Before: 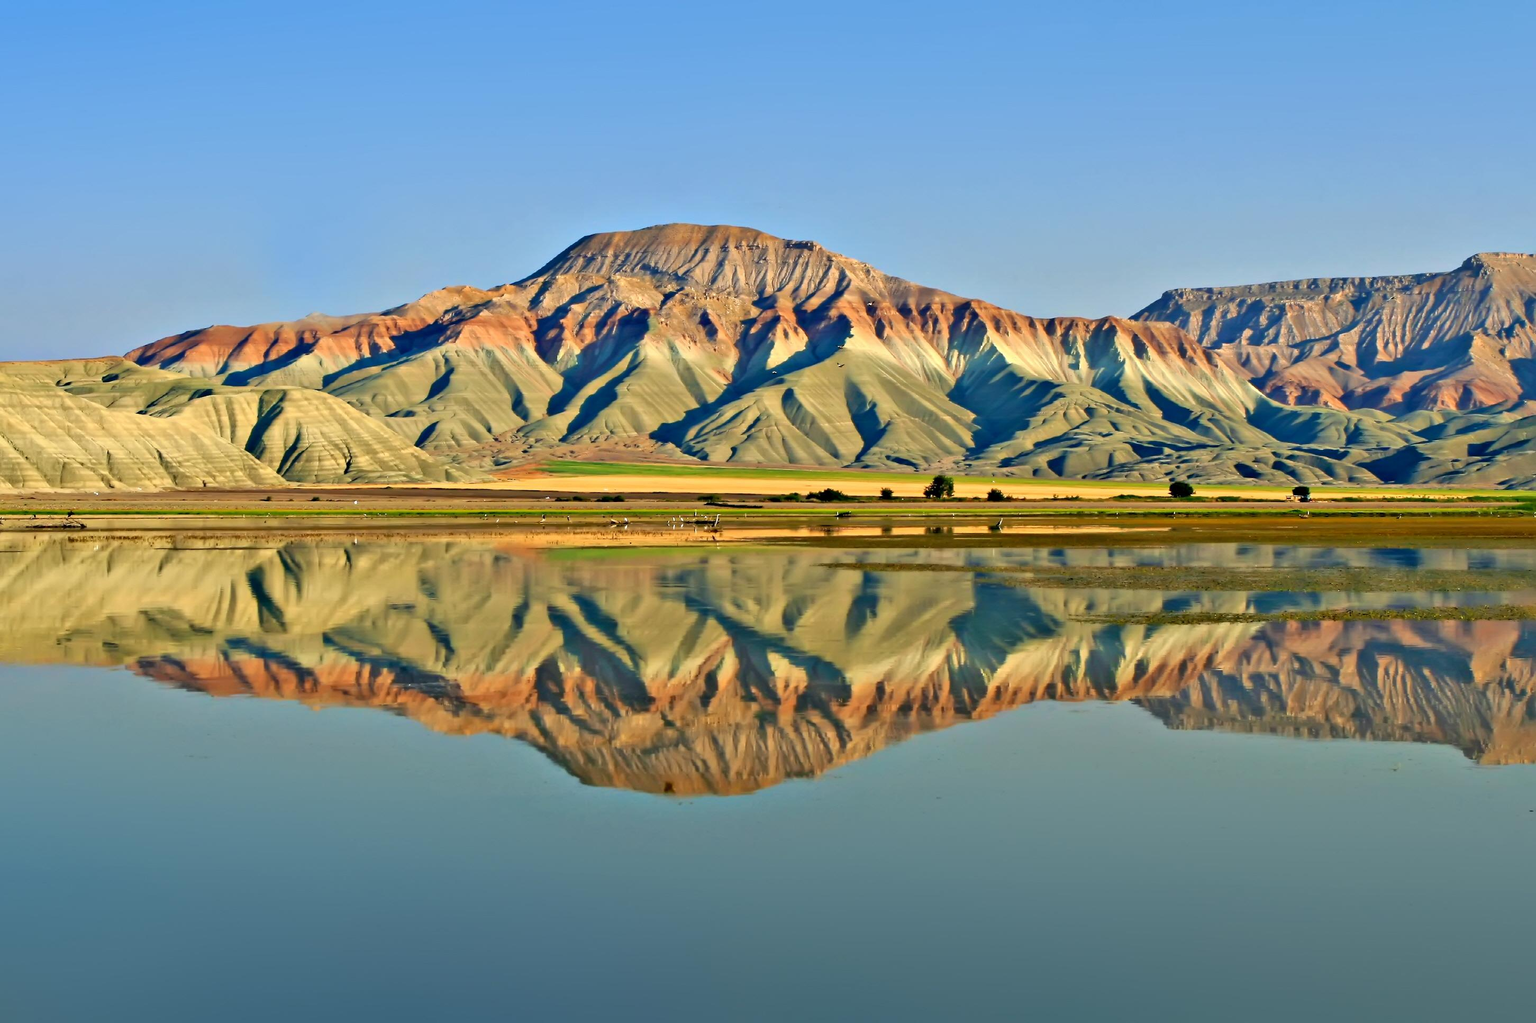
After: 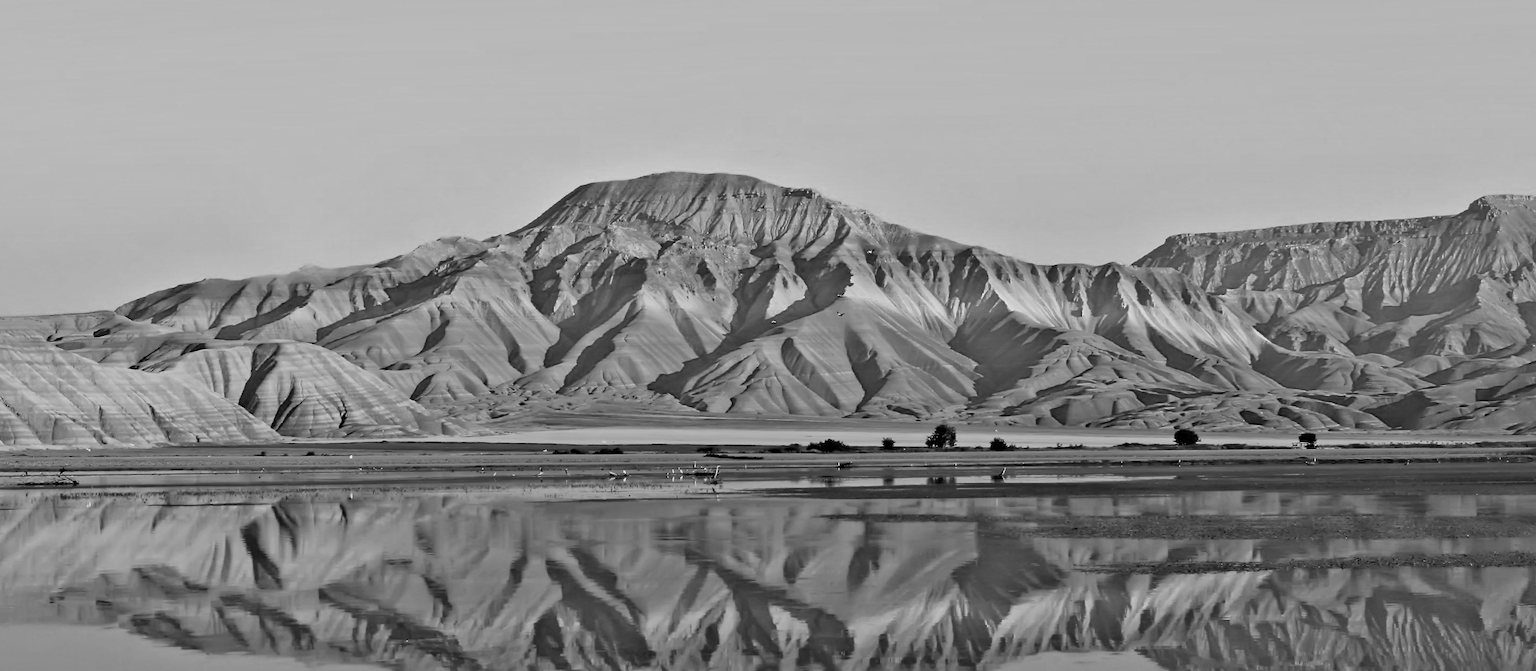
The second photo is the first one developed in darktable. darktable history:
crop and rotate: top 4.848%, bottom 29.503%
color zones: curves: ch0 [(0, 0.425) (0.143, 0.422) (0.286, 0.42) (0.429, 0.419) (0.571, 0.419) (0.714, 0.42) (0.857, 0.422) (1, 0.425)]; ch1 [(0, 0.666) (0.143, 0.669) (0.286, 0.671) (0.429, 0.67) (0.571, 0.67) (0.714, 0.67) (0.857, 0.67) (1, 0.666)]
rotate and perspective: rotation -0.45°, automatic cropping original format, crop left 0.008, crop right 0.992, crop top 0.012, crop bottom 0.988
color calibration: output gray [0.246, 0.254, 0.501, 0], gray › normalize channels true, illuminant same as pipeline (D50), adaptation XYZ, x 0.346, y 0.359, gamut compression 0
